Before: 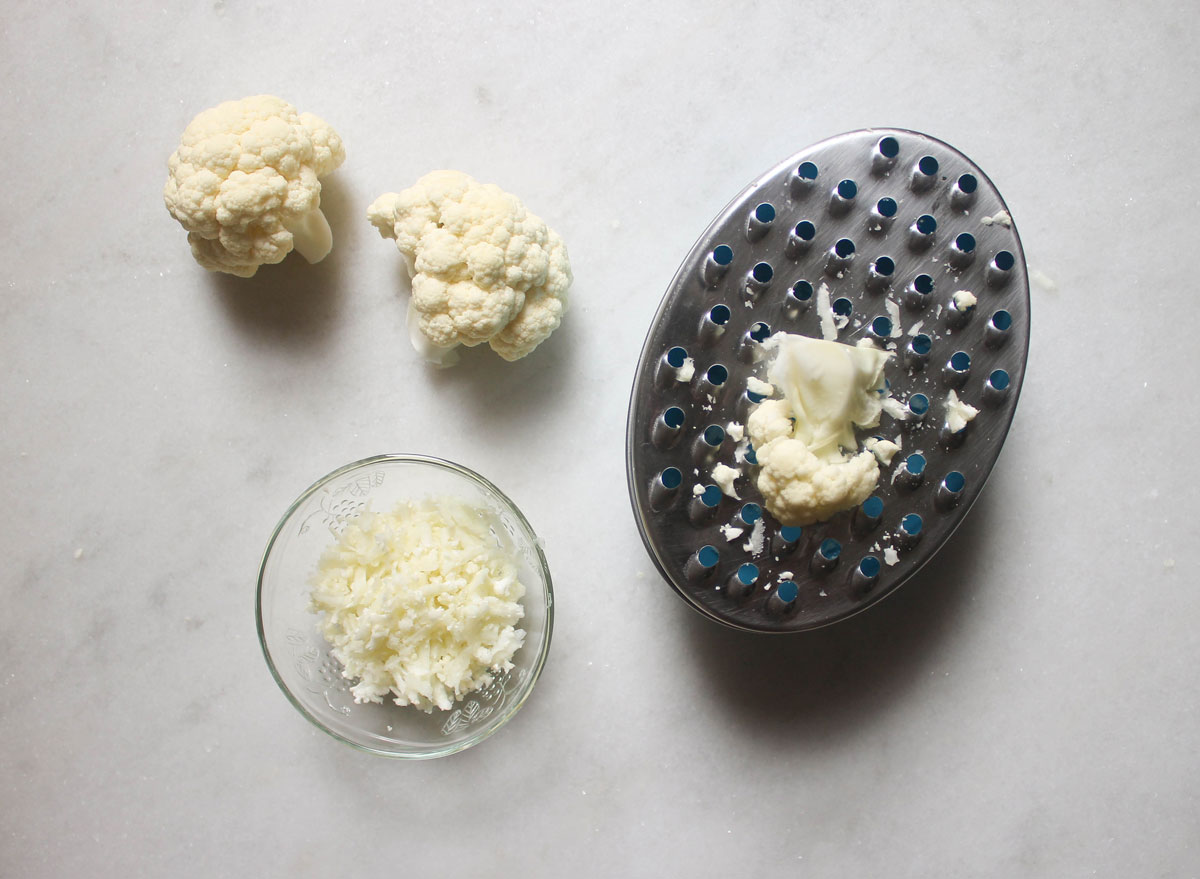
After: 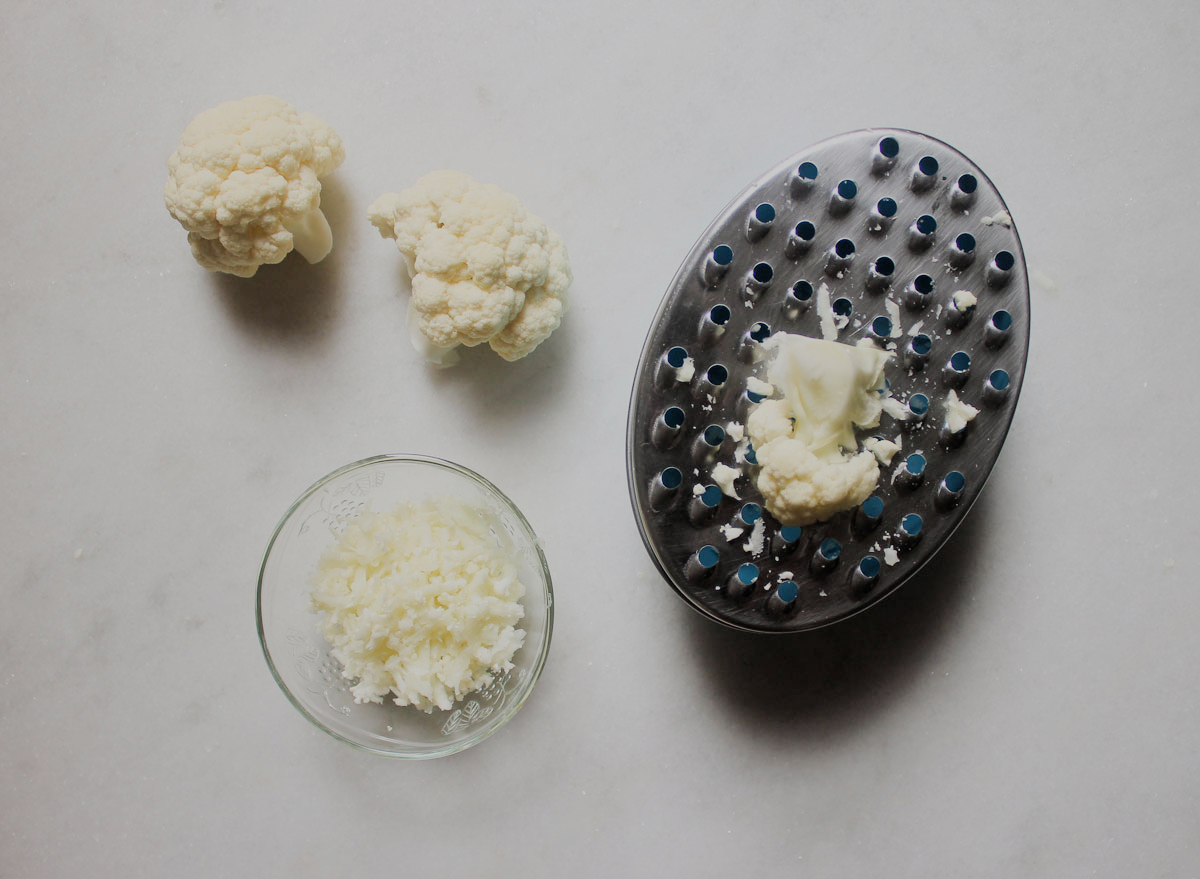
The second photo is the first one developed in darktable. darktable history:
filmic rgb: black relative exposure -6.07 EV, white relative exposure 6.96 EV, hardness 2.24
